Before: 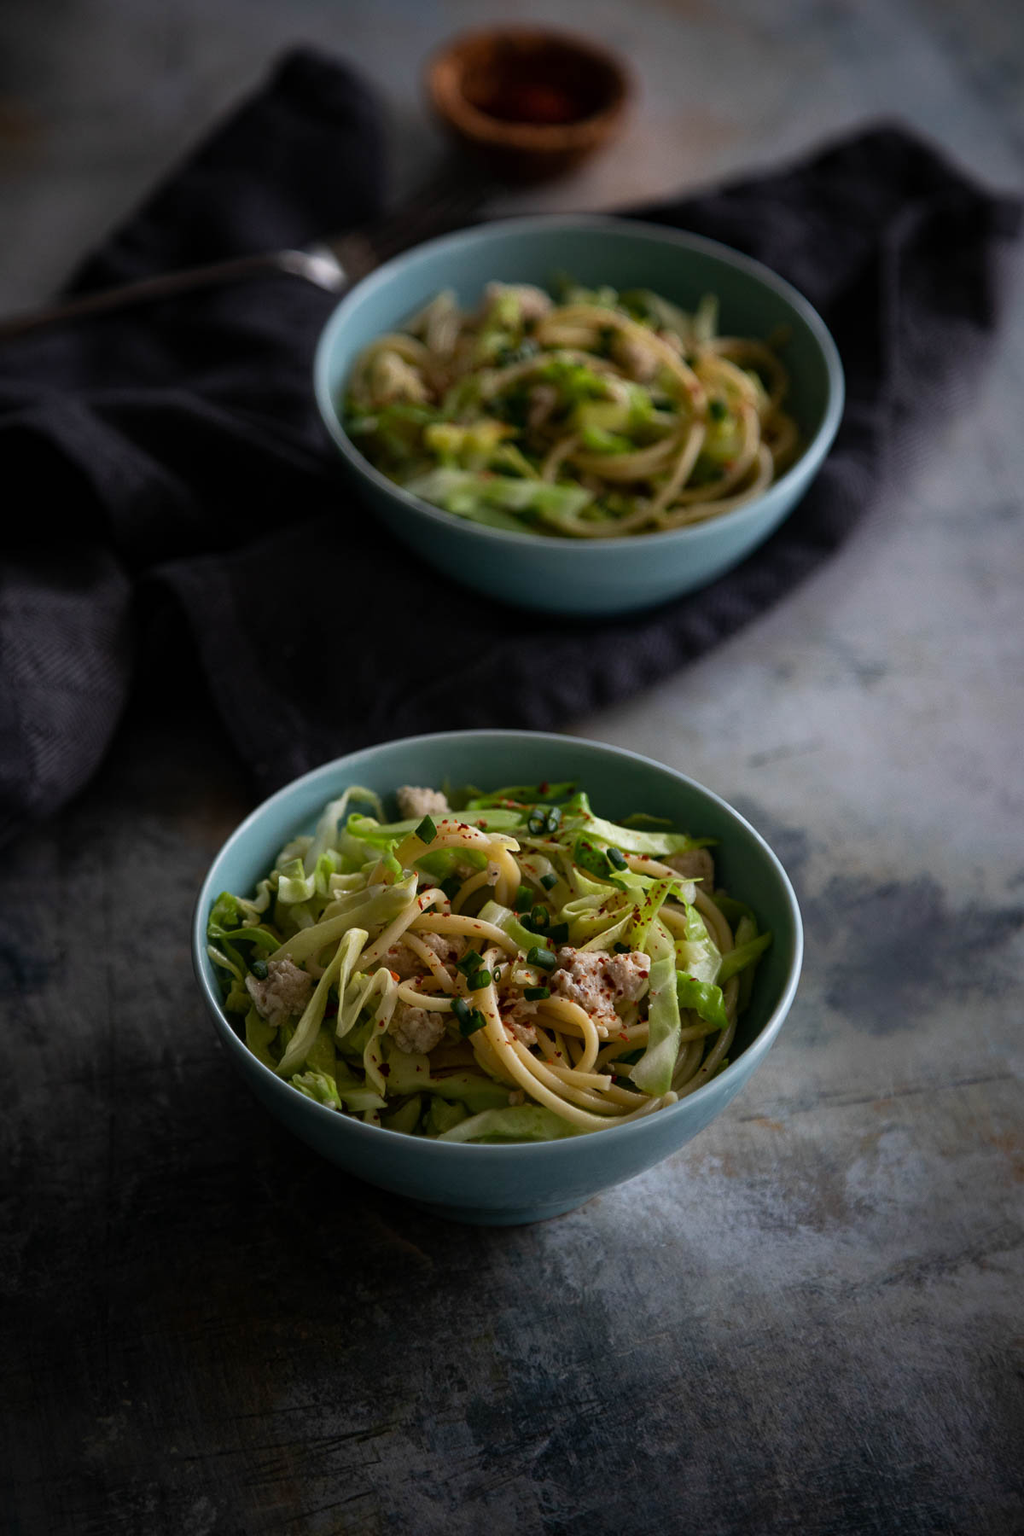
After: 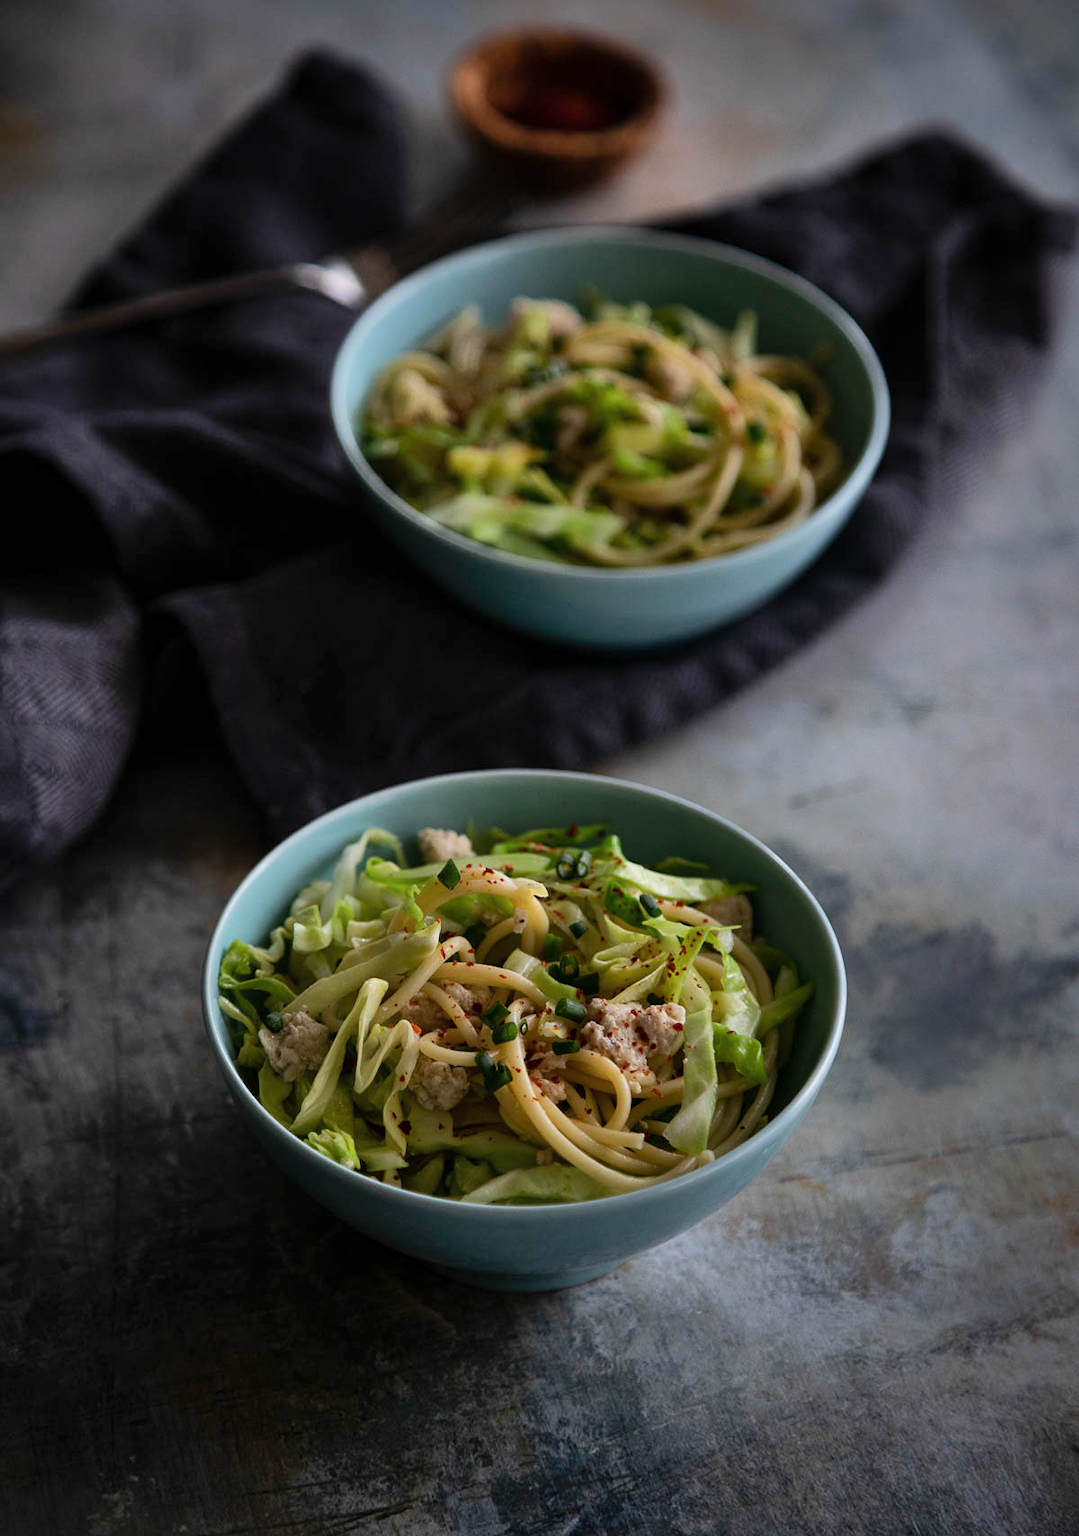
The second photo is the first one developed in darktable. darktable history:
crop and rotate: top 0%, bottom 5.097%
shadows and highlights: low approximation 0.01, soften with gaussian
